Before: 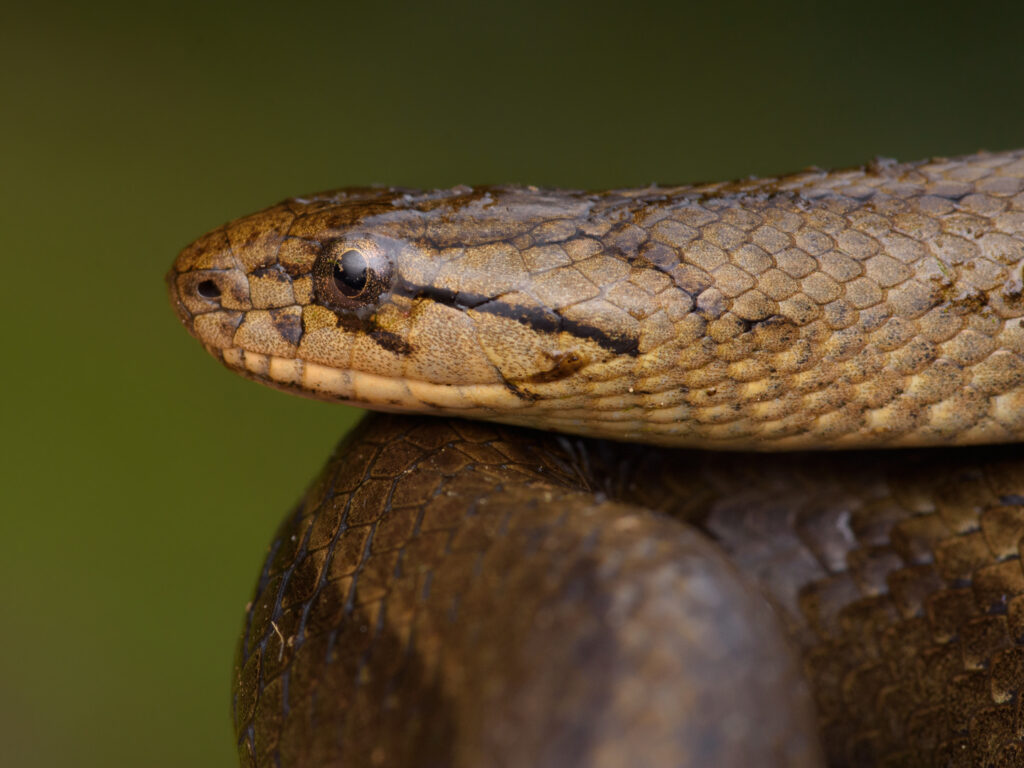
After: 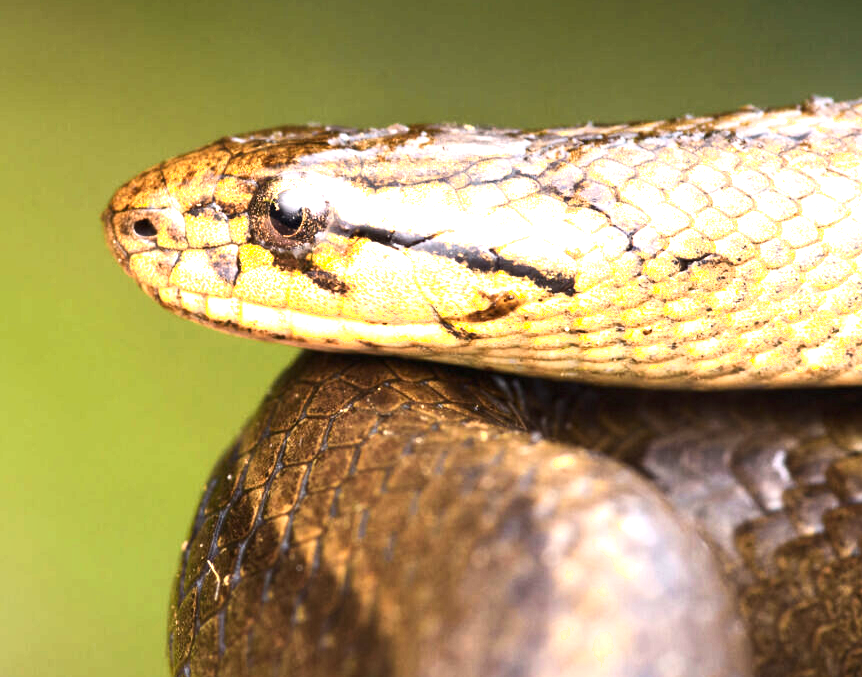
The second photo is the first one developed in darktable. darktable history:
crop: left 6.28%, top 8%, right 9.528%, bottom 3.812%
exposure: black level correction 0, exposure 1.994 EV, compensate exposure bias true, compensate highlight preservation false
tone equalizer: -8 EV -0.716 EV, -7 EV -0.666 EV, -6 EV -0.613 EV, -5 EV -0.422 EV, -3 EV 0.396 EV, -2 EV 0.6 EV, -1 EV 0.675 EV, +0 EV 0.755 EV, edges refinement/feathering 500, mask exposure compensation -1.57 EV, preserve details no
shadows and highlights: shadows -0.347, highlights 38.73, highlights color adjustment 0.717%
